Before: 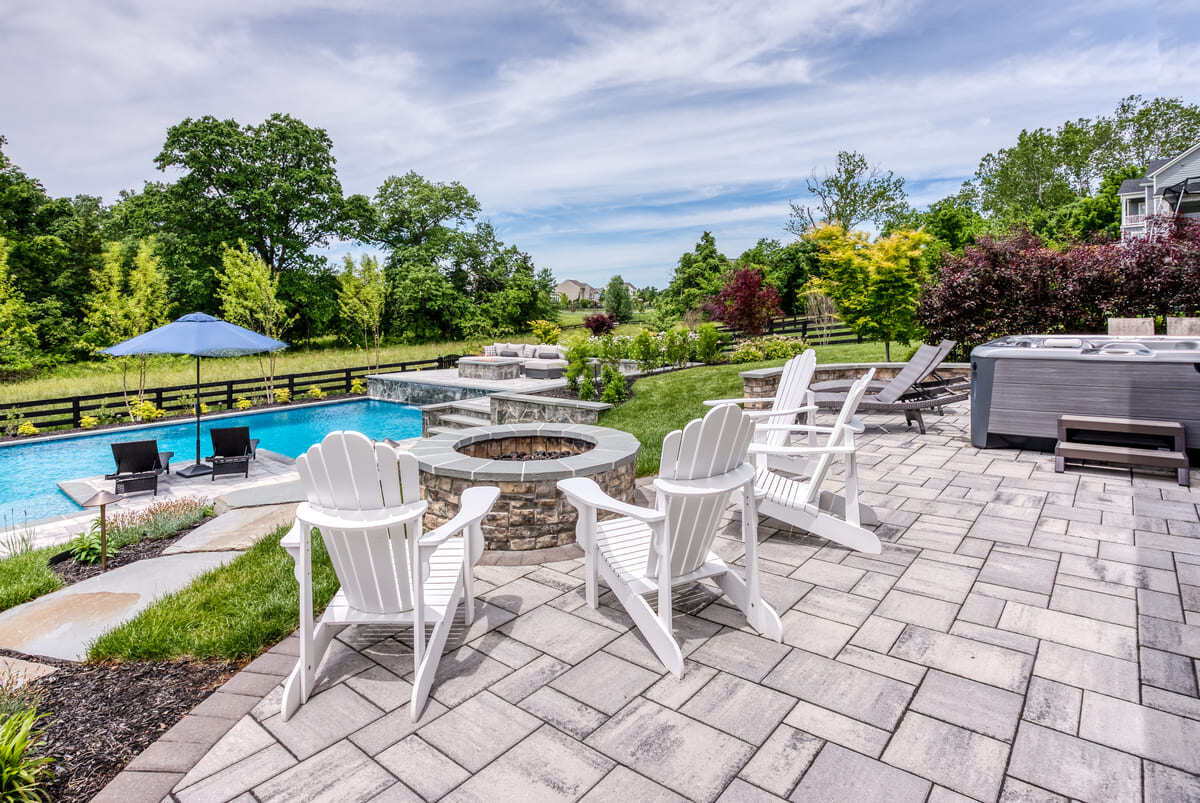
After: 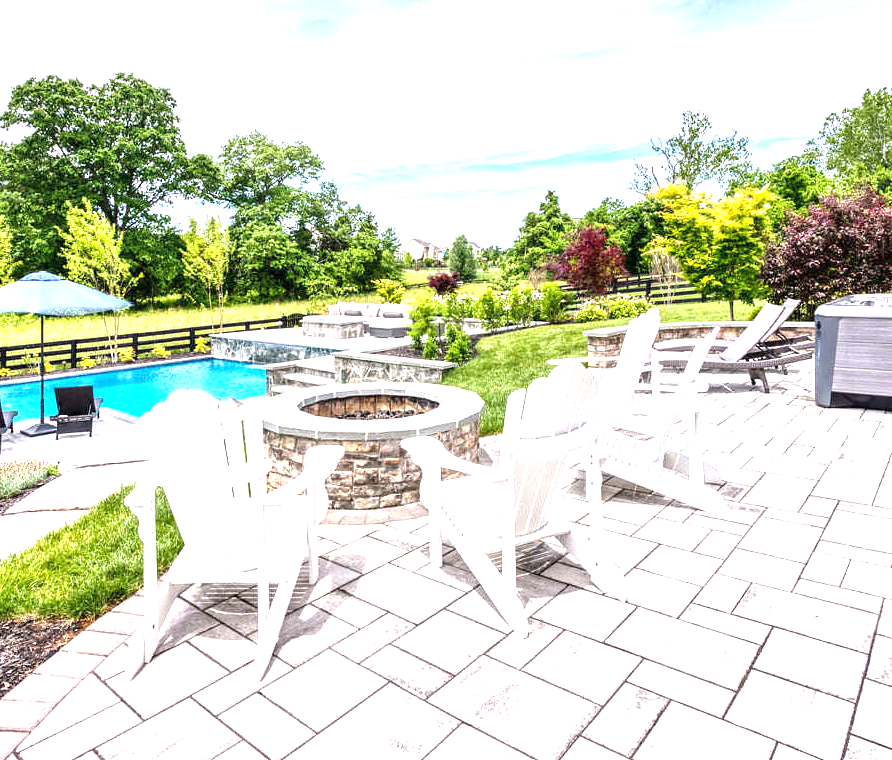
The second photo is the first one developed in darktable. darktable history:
crop and rotate: left 13.034%, top 5.264%, right 12.579%
exposure: black level correction 0, exposure 1.472 EV, compensate highlight preservation false
